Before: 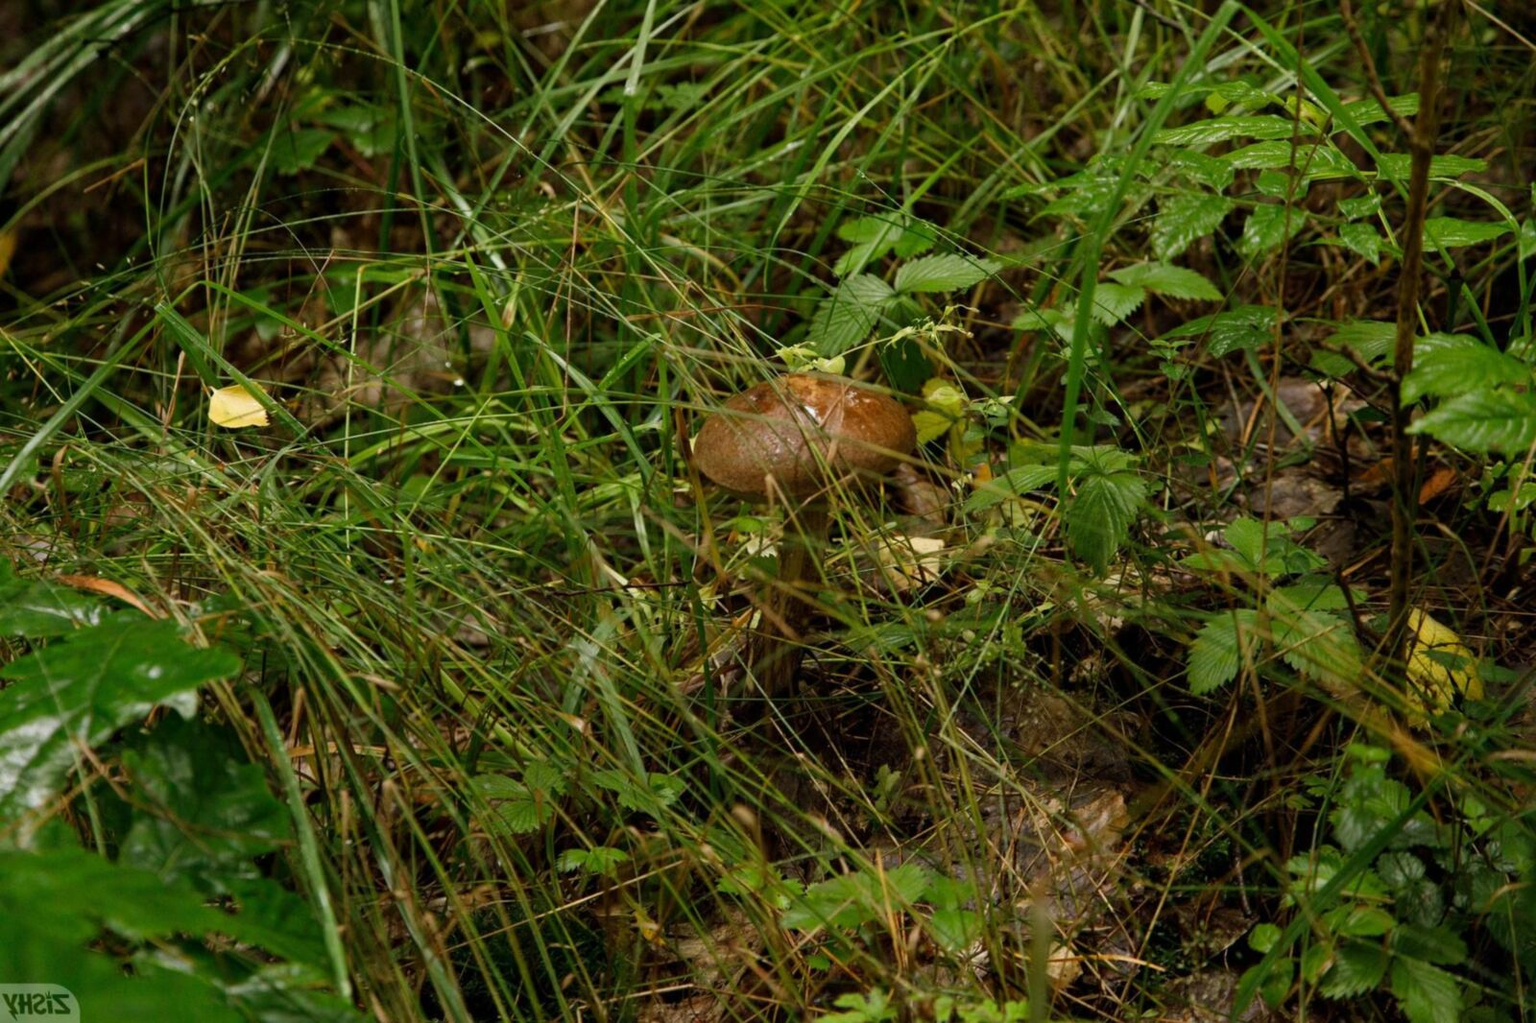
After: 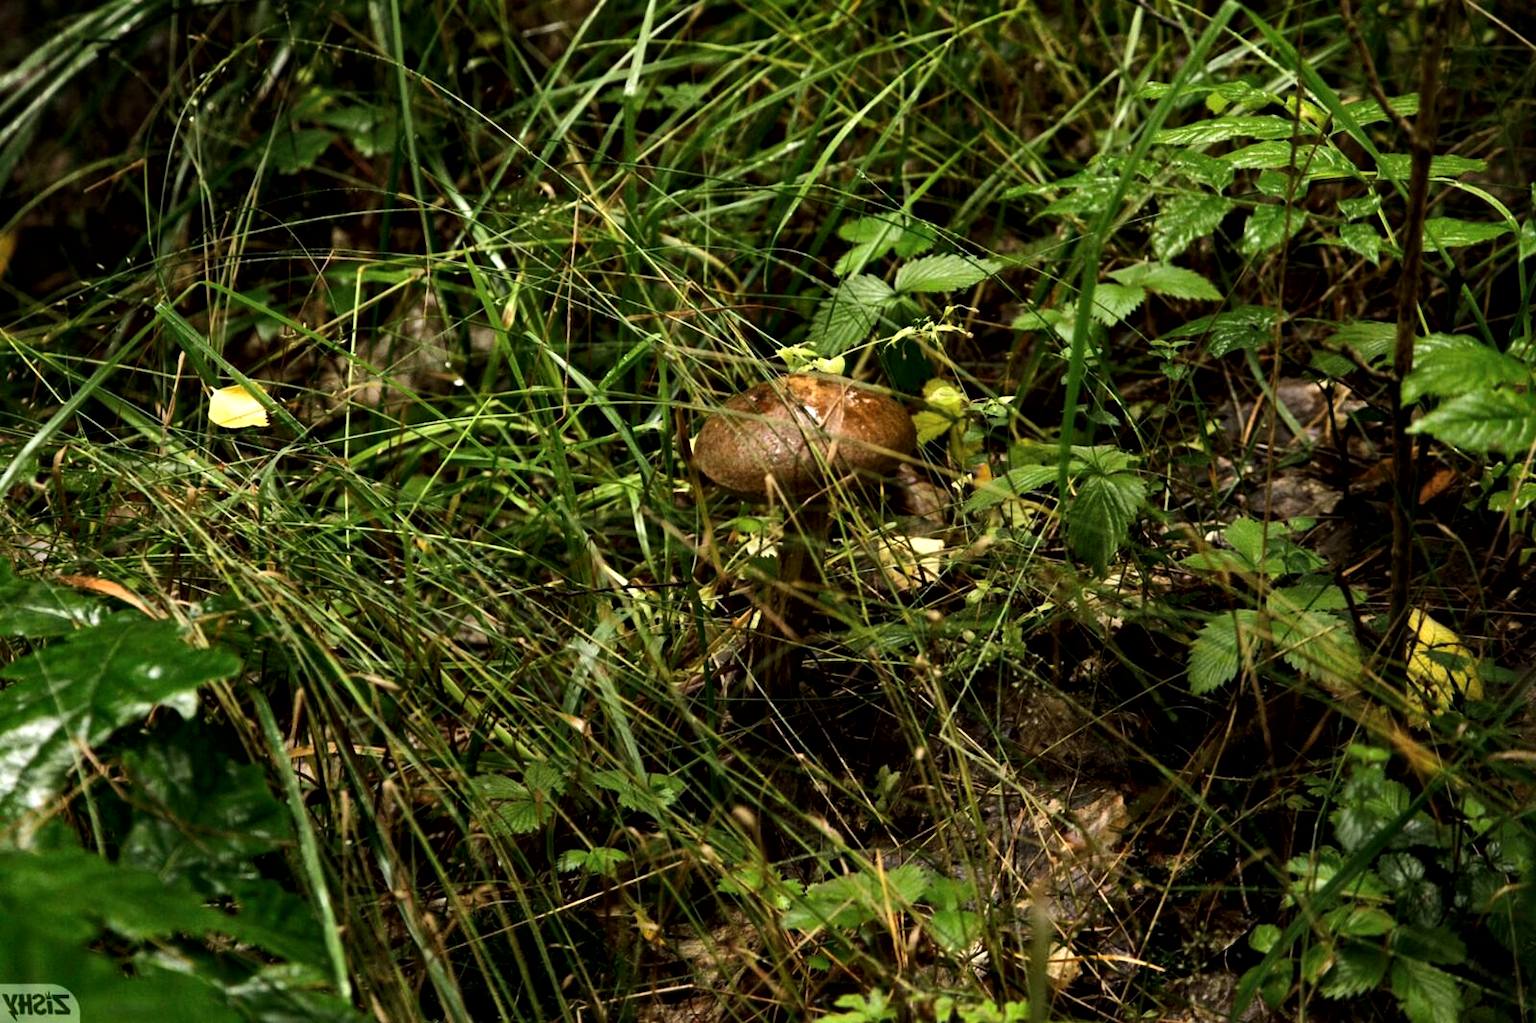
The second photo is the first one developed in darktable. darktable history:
tone equalizer: -8 EV -1.08 EV, -7 EV -1.01 EV, -6 EV -0.867 EV, -5 EV -0.578 EV, -3 EV 0.578 EV, -2 EV 0.867 EV, -1 EV 1.01 EV, +0 EV 1.08 EV, edges refinement/feathering 500, mask exposure compensation -1.57 EV, preserve details no
local contrast: mode bilateral grid, contrast 20, coarseness 100, detail 150%, midtone range 0.2
